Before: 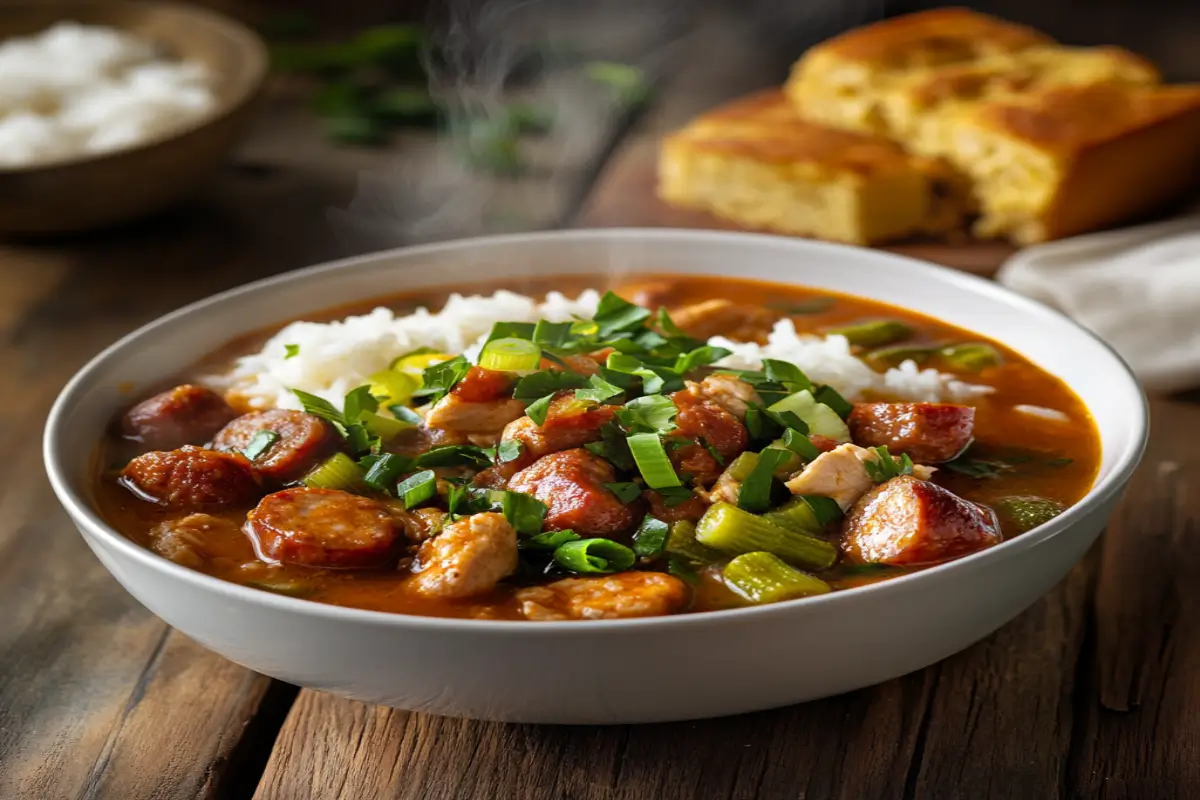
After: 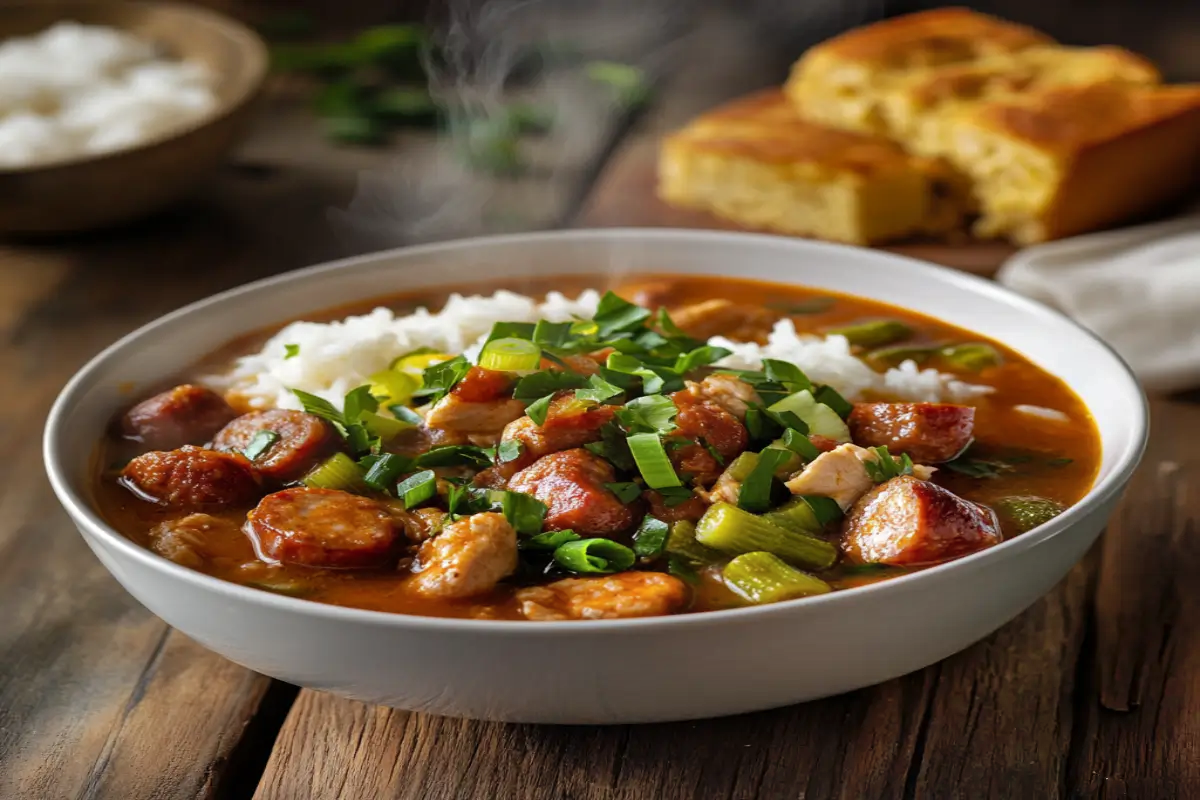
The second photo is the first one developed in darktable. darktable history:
shadows and highlights: highlights 69.4, soften with gaussian
base curve: curves: ch0 [(0, 0) (0.74, 0.67) (1, 1)]
